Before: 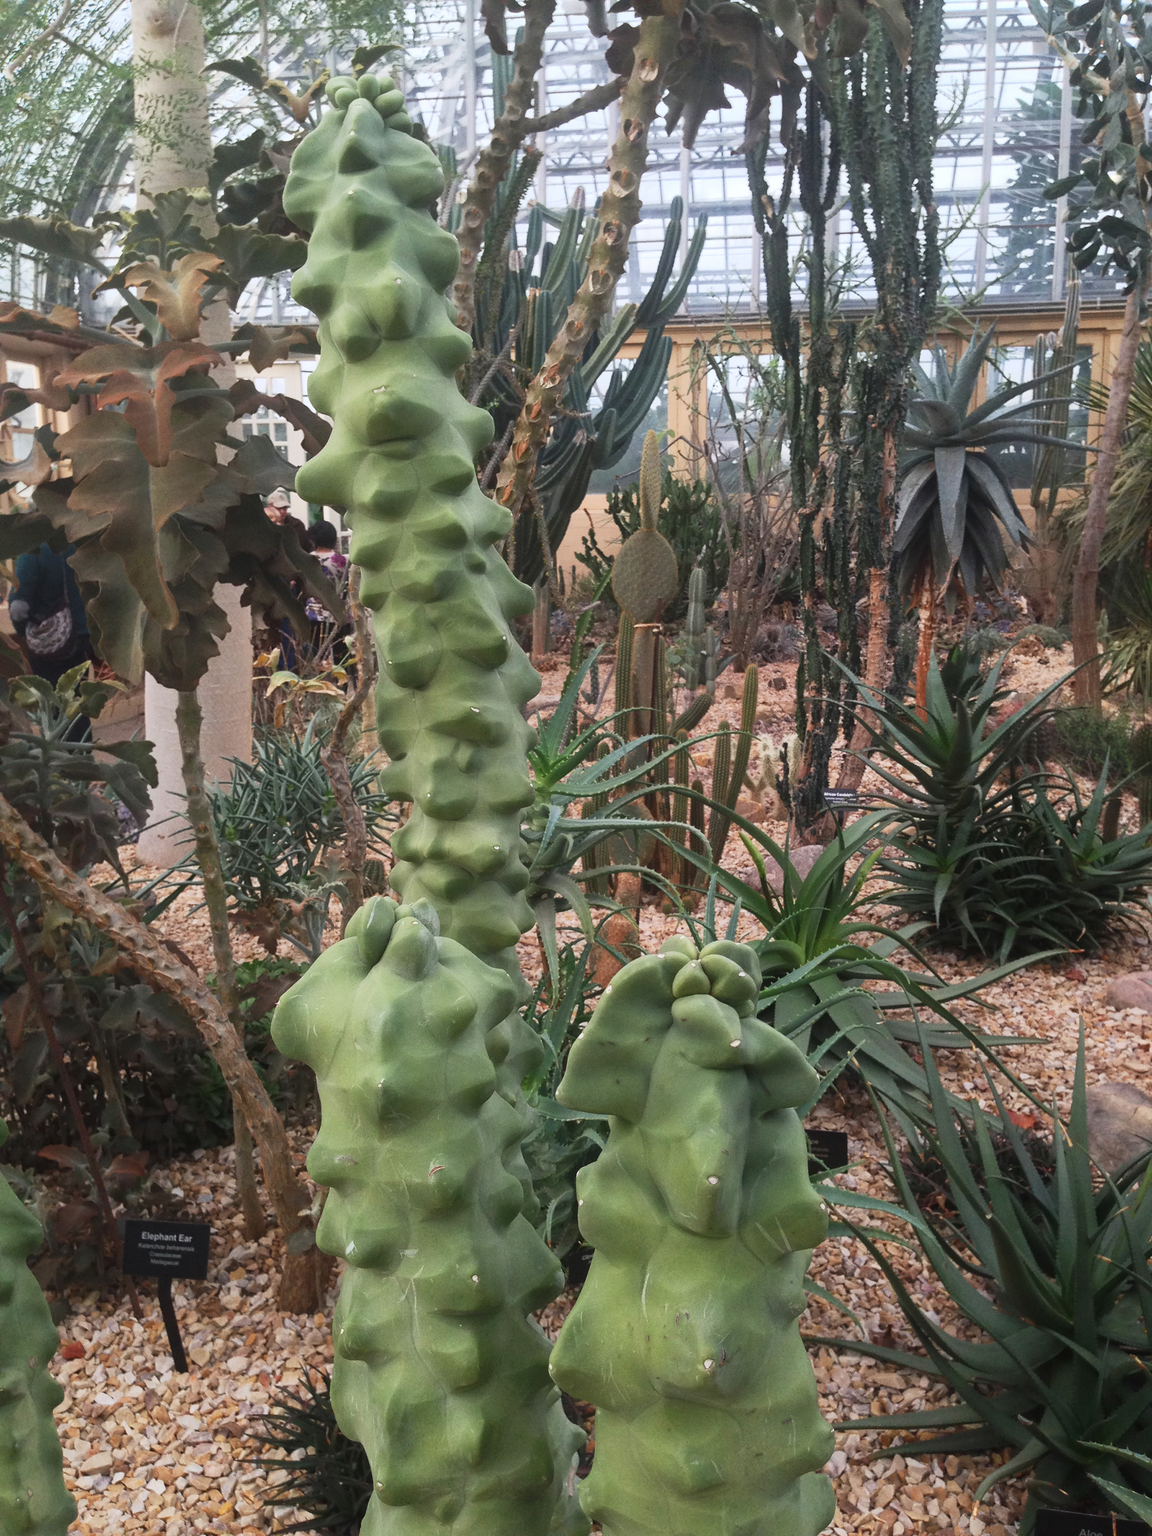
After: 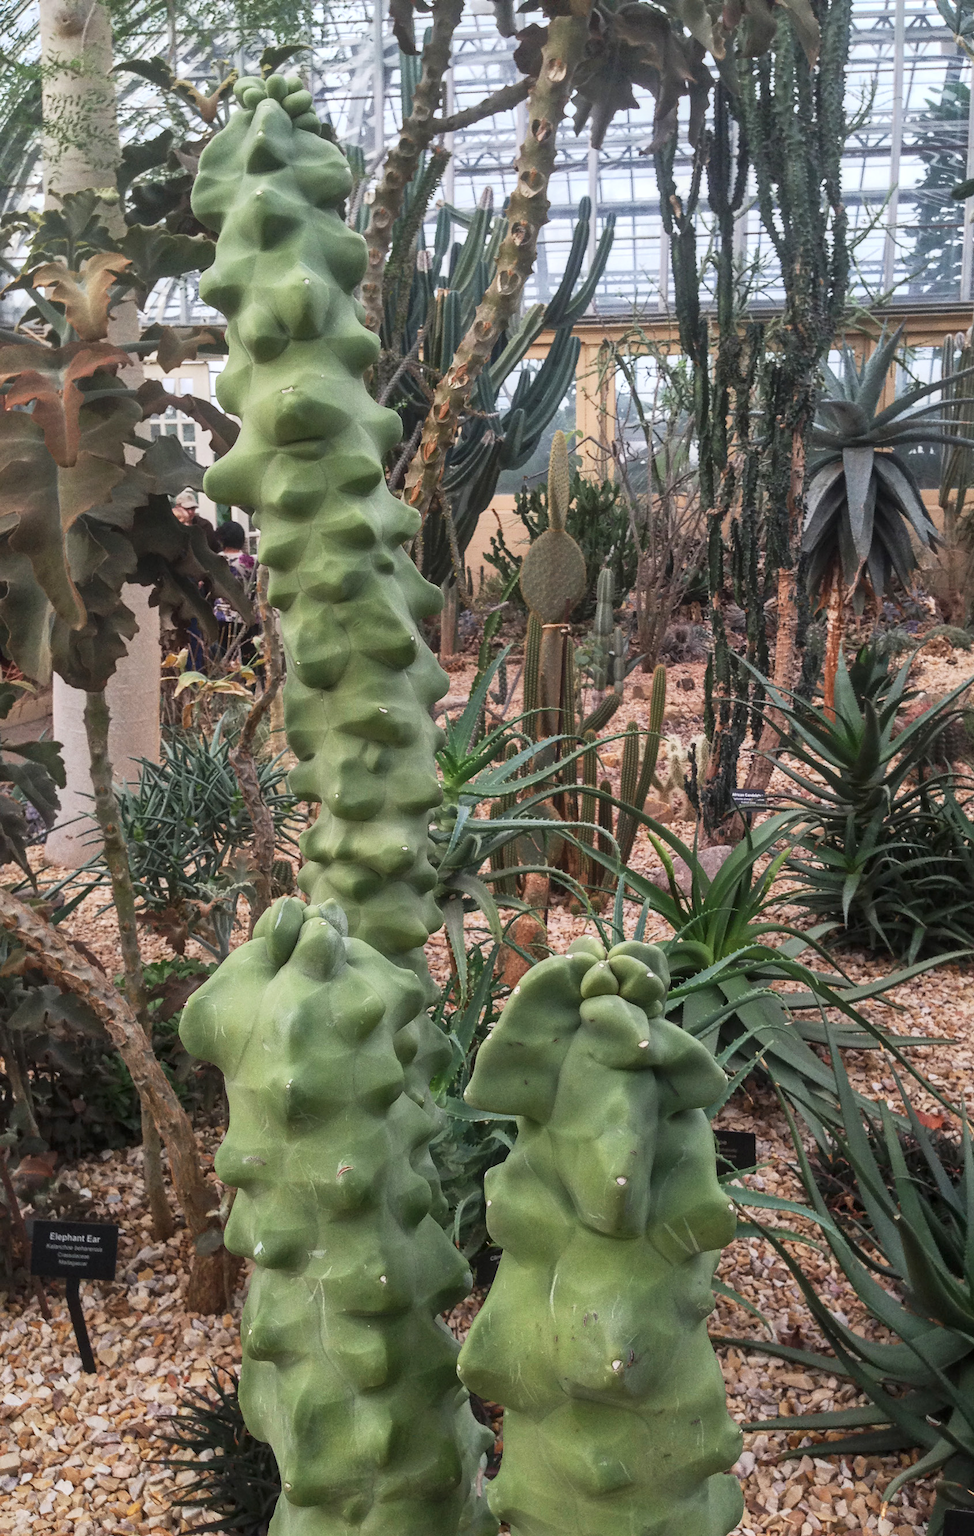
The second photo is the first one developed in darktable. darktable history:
local contrast: on, module defaults
shadows and highlights: shadows 43.73, white point adjustment -1.36, soften with gaussian
crop: left 8.04%, right 7.4%
